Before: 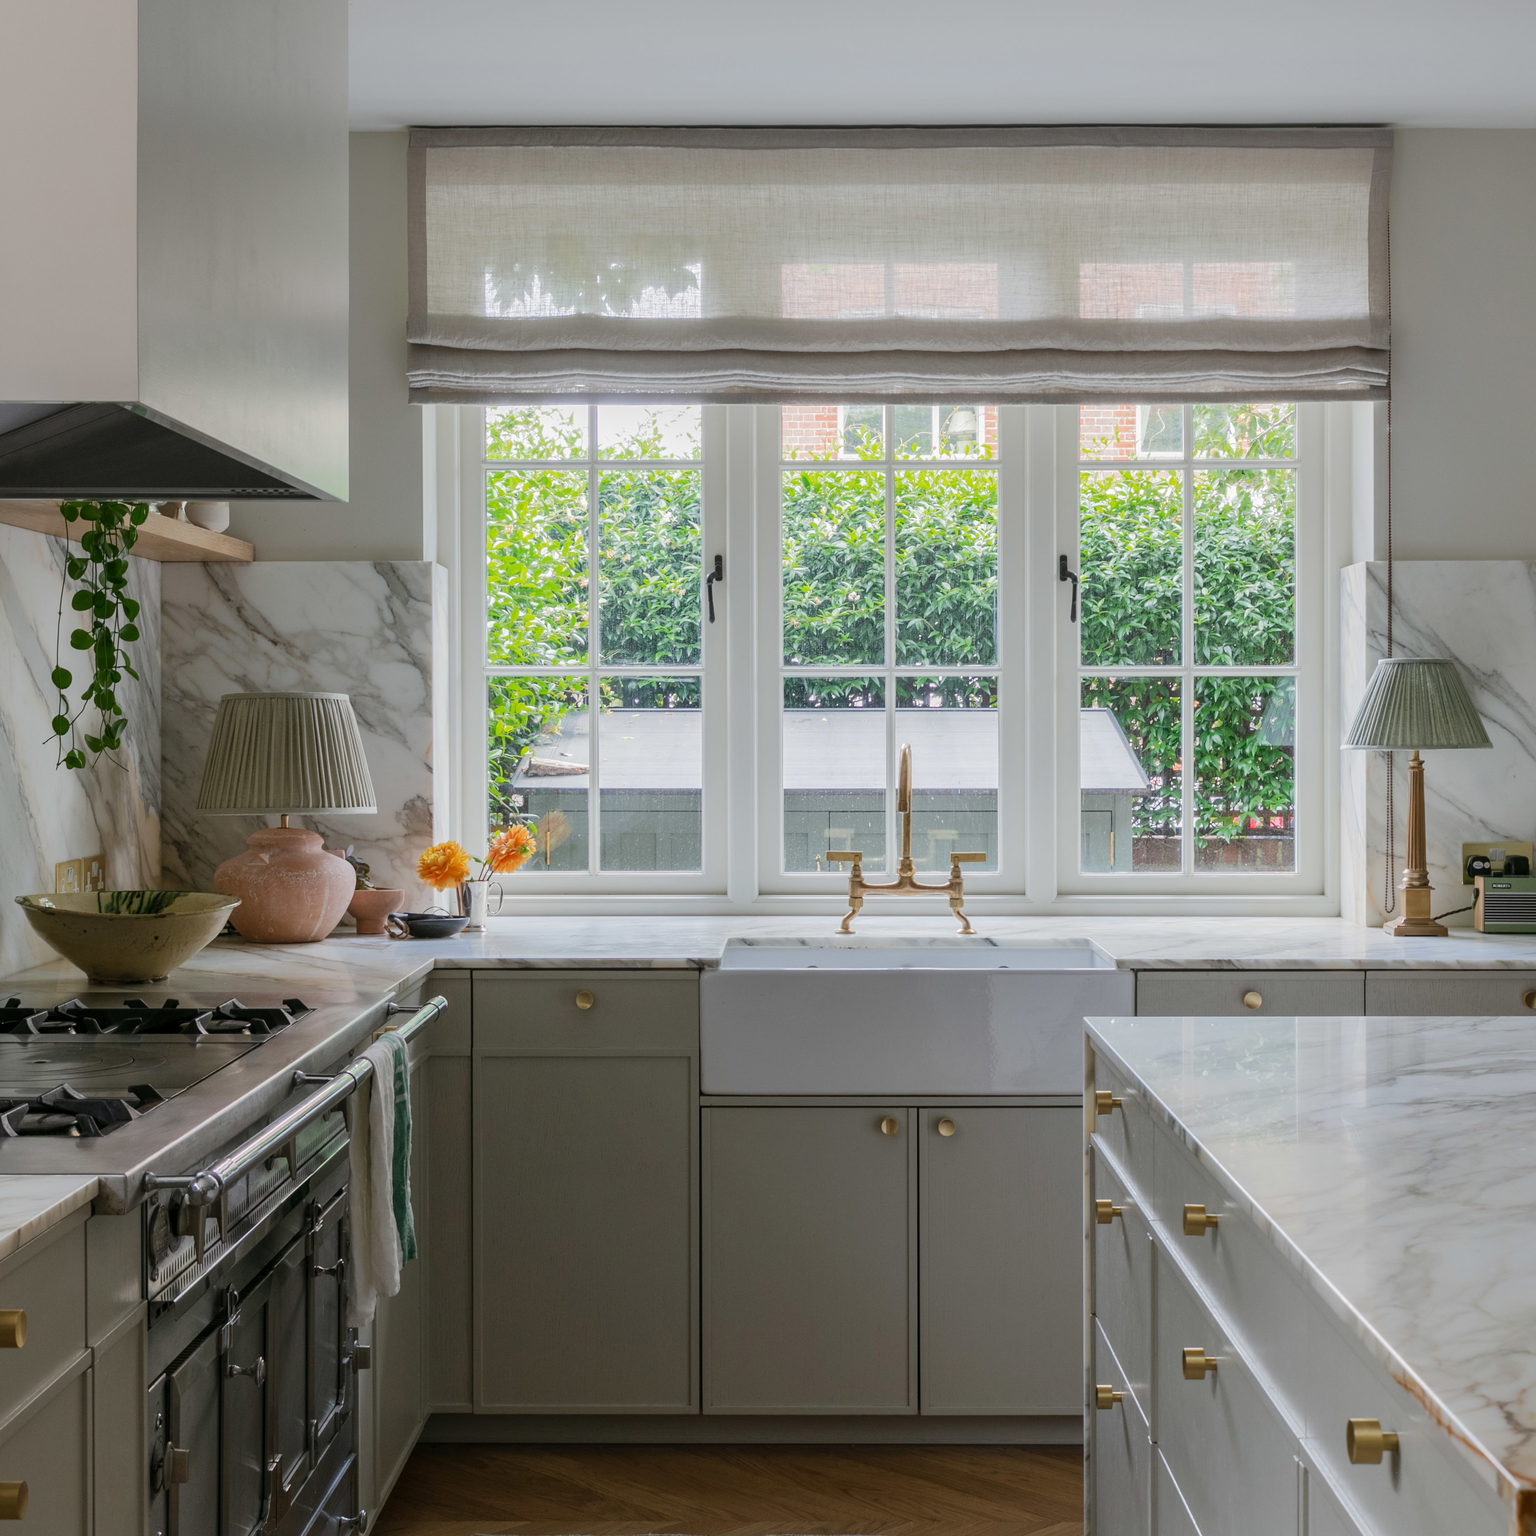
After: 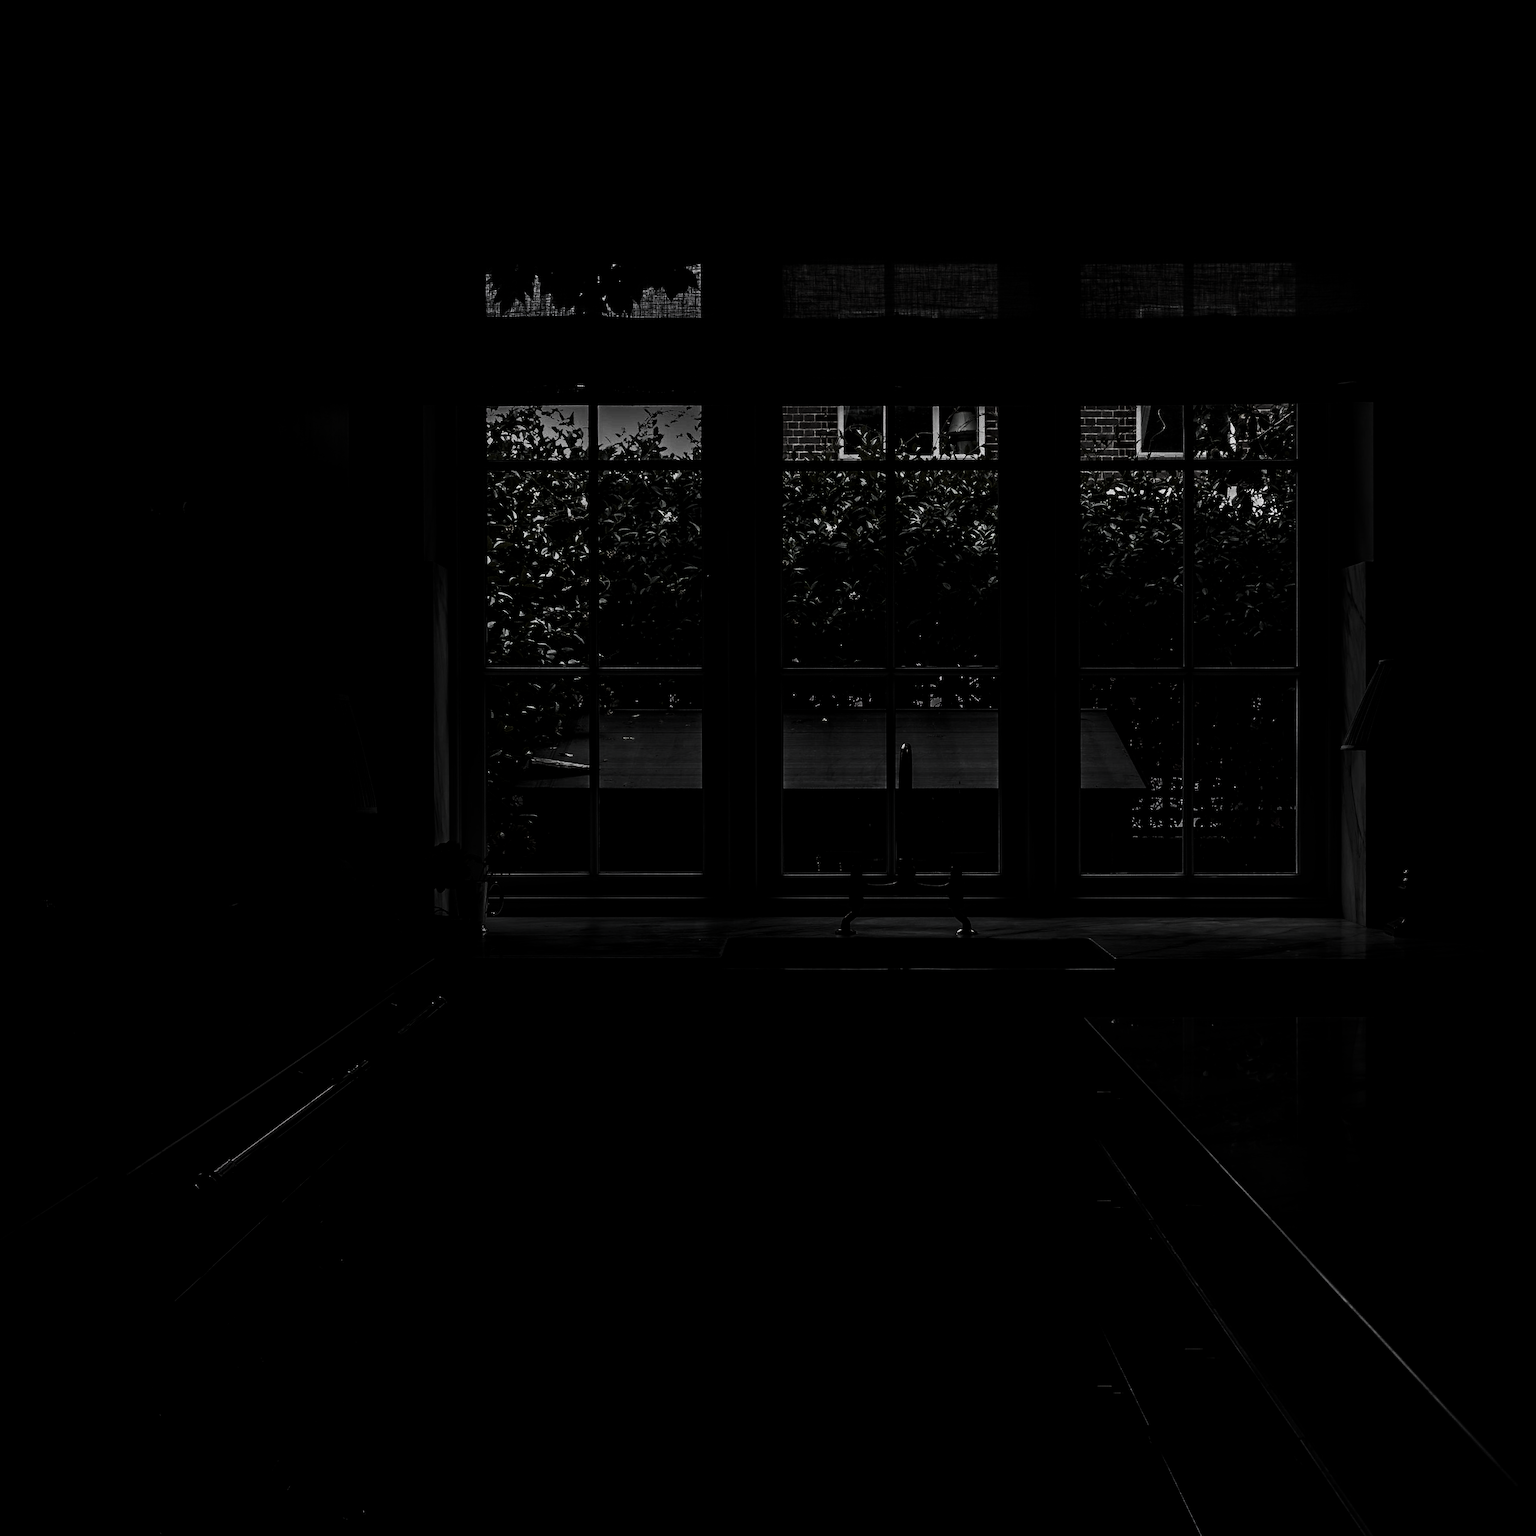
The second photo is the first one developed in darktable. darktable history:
levels: black 0.077%, white 99.92%, levels [0.721, 0.937, 0.997]
